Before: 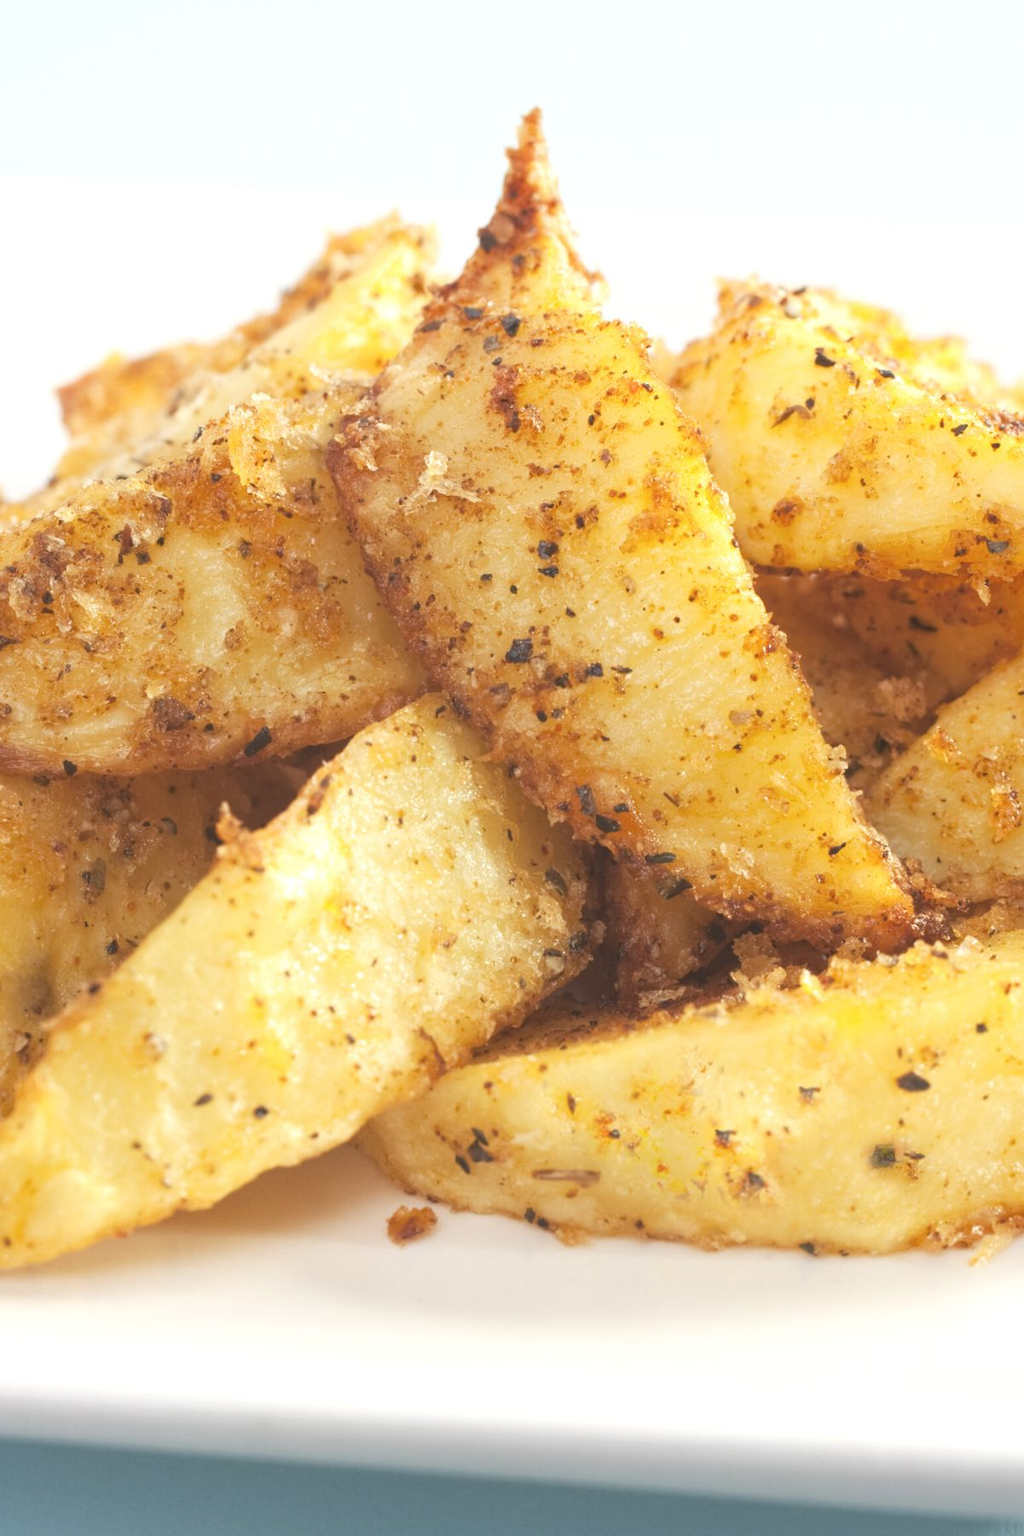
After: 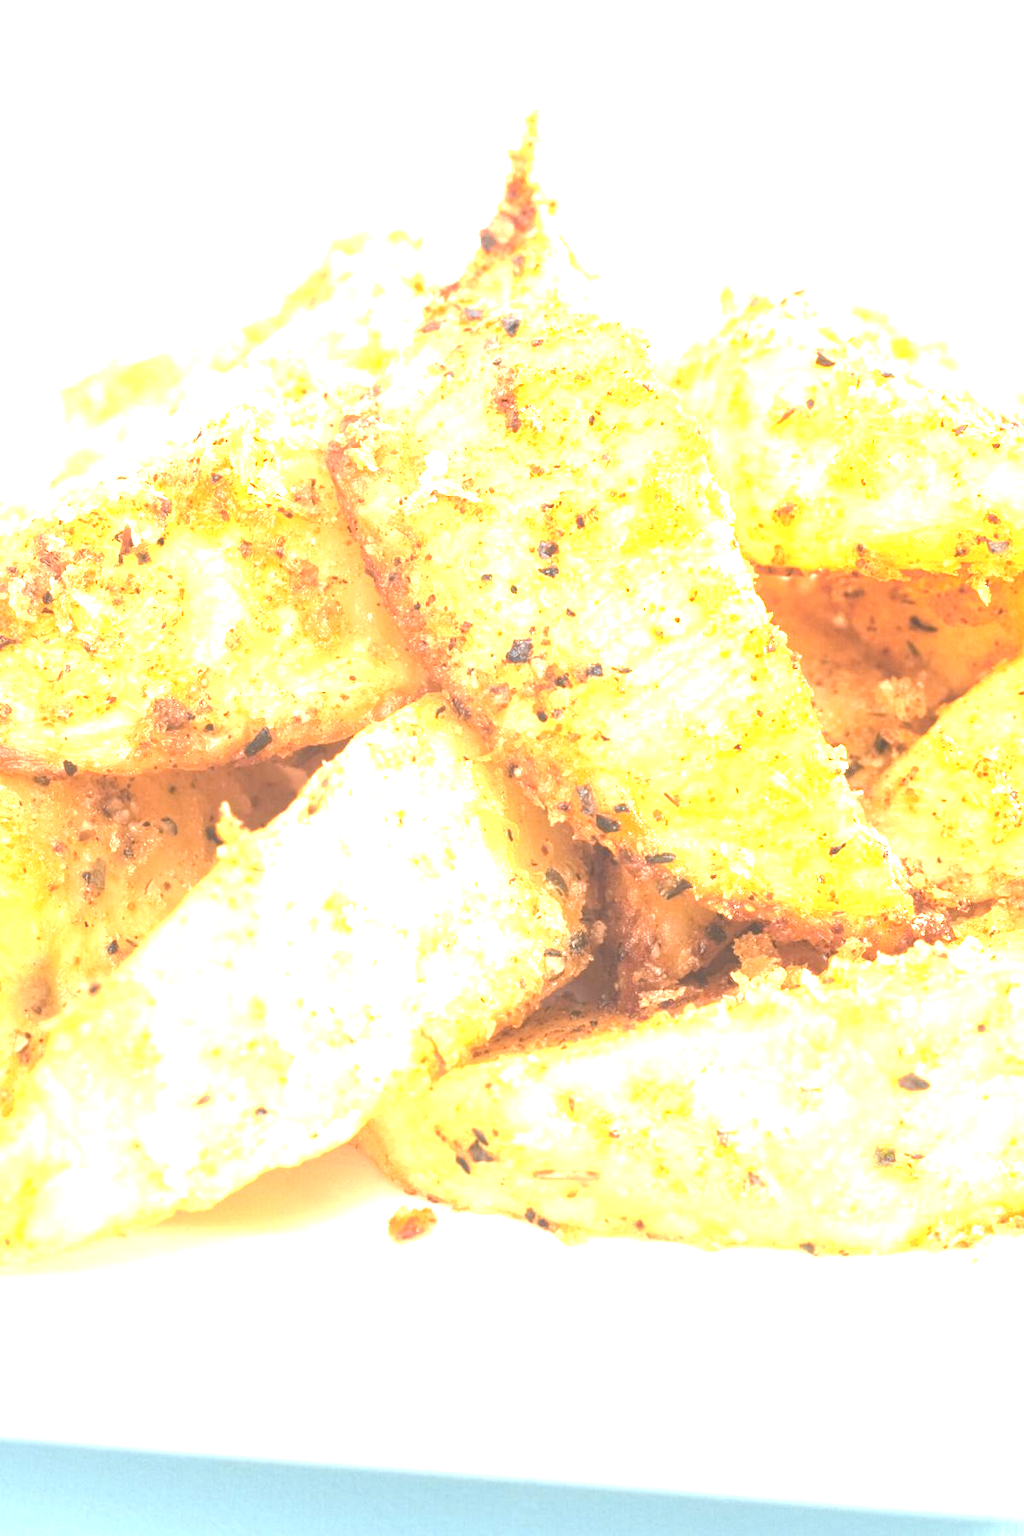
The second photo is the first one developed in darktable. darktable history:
exposure: black level correction 0.001, exposure 2 EV, compensate highlight preservation false
